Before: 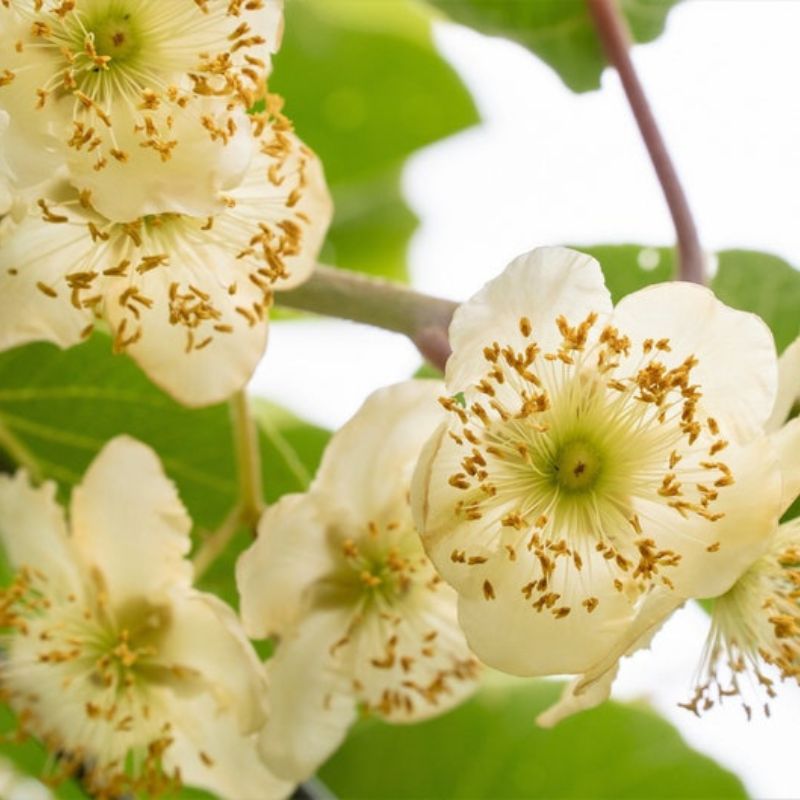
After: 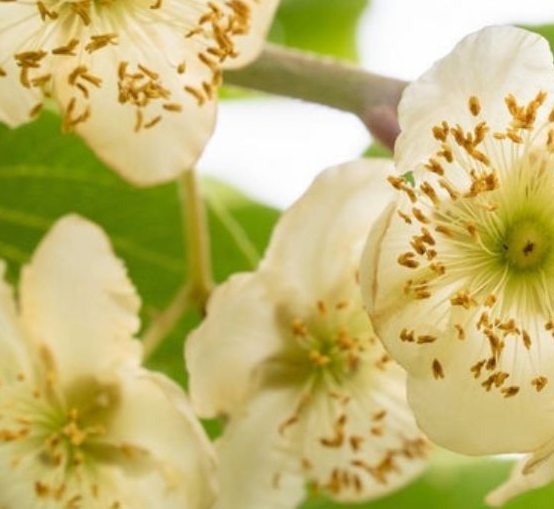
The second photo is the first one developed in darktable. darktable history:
white balance: emerald 1
crop: left 6.488%, top 27.668%, right 24.183%, bottom 8.656%
tone curve: curves: ch0 [(0, 0) (0.08, 0.056) (0.4, 0.4) (0.6, 0.612) (0.92, 0.924) (1, 1)], color space Lab, linked channels, preserve colors none
